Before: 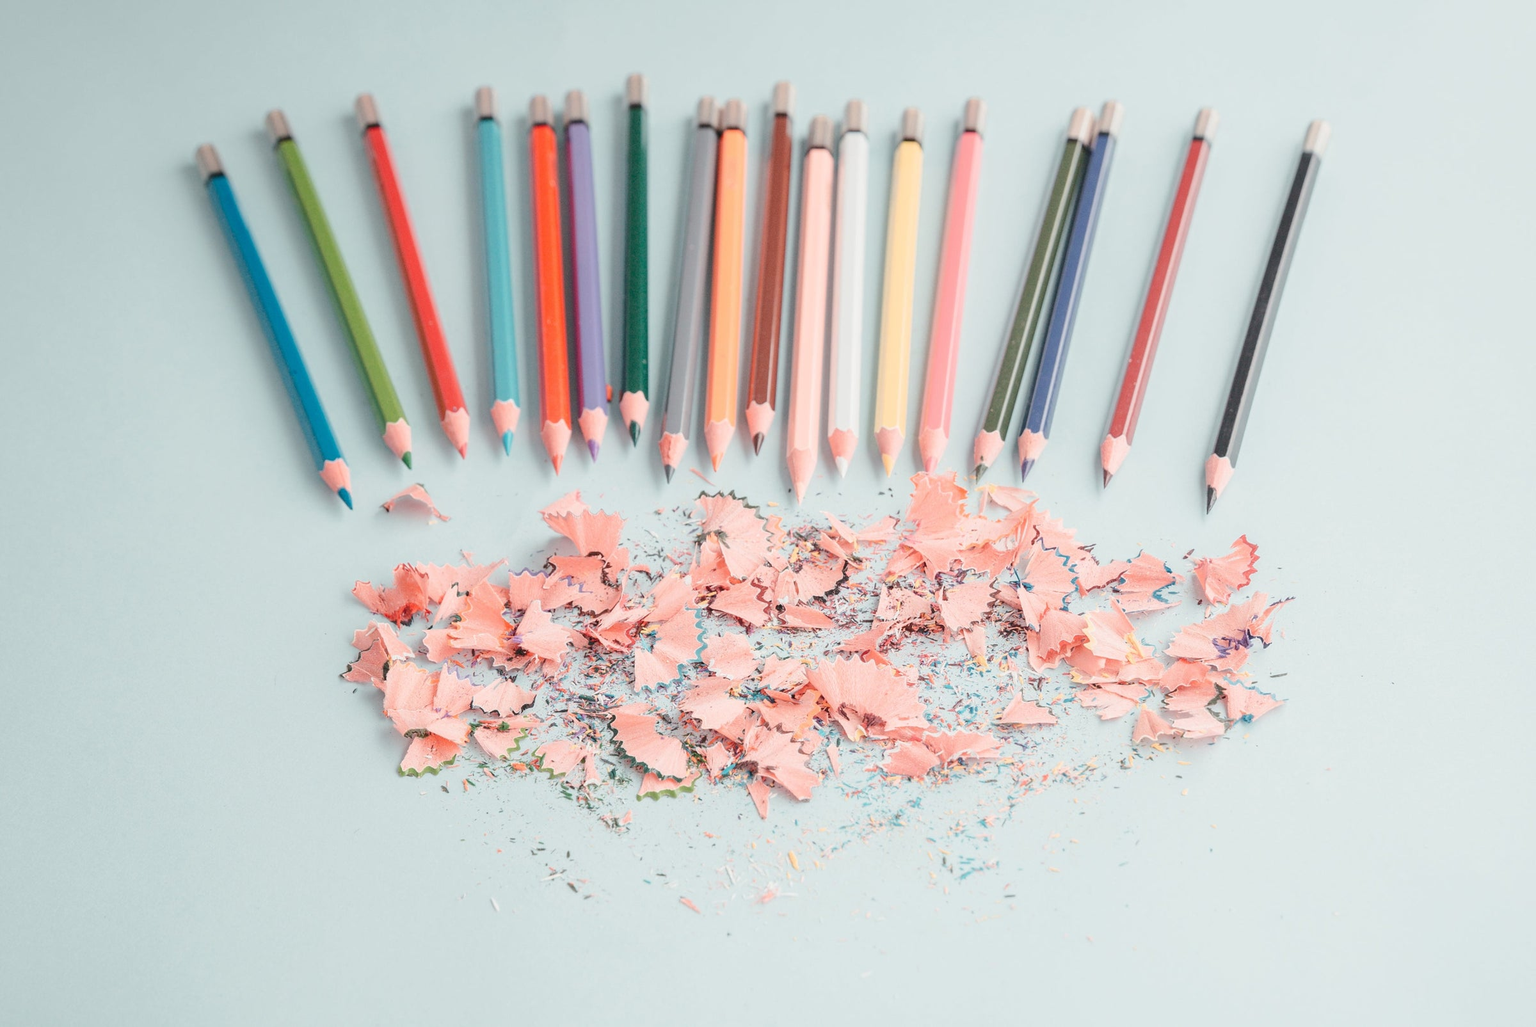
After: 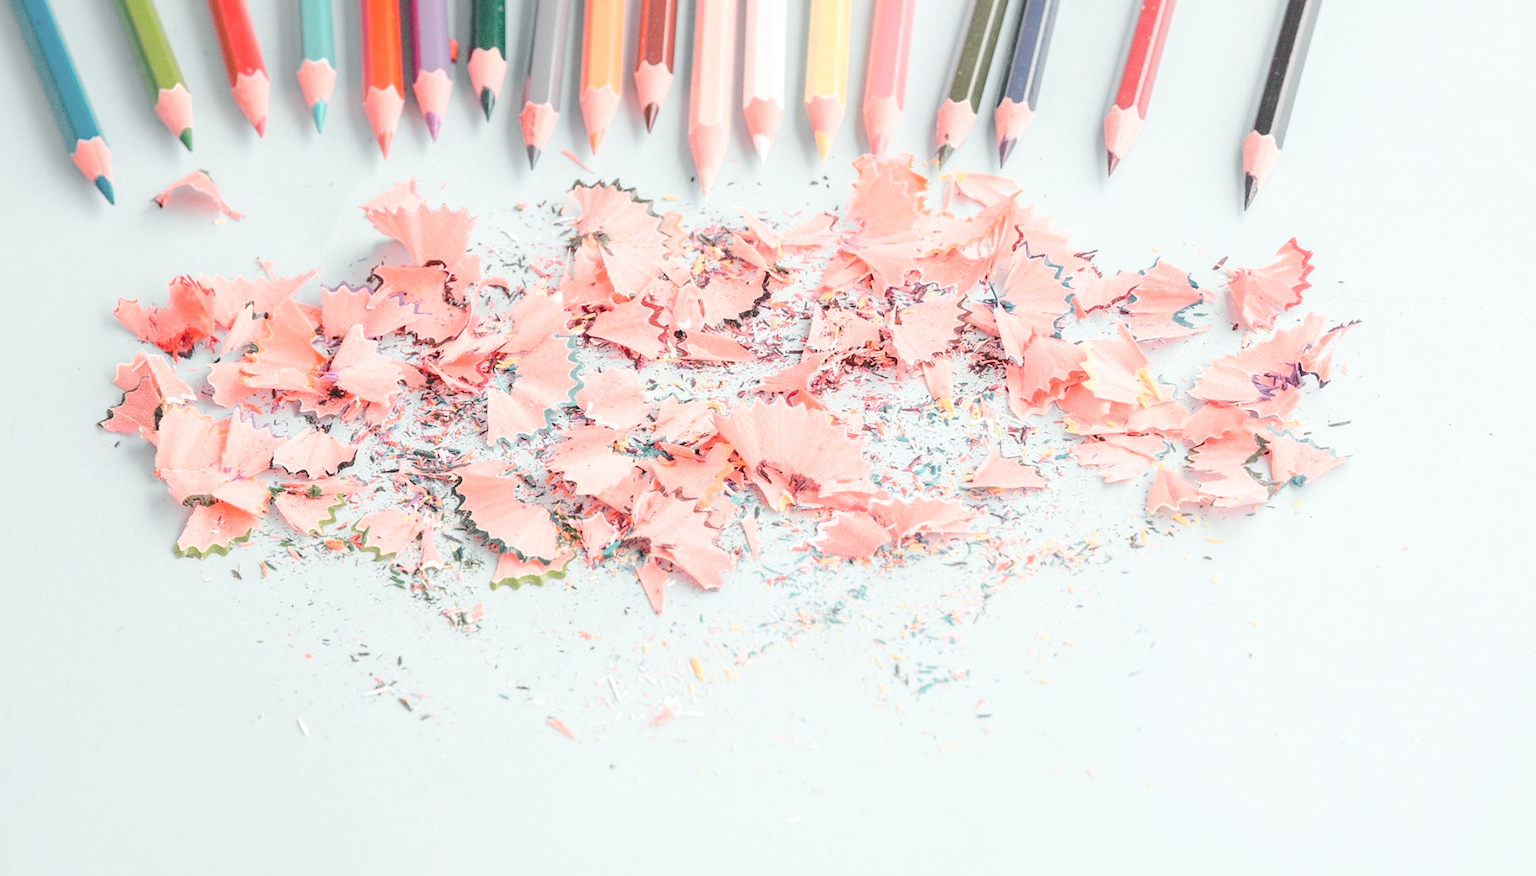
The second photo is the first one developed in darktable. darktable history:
crop and rotate: left 17.348%, top 34.608%, right 7.031%, bottom 0.863%
exposure: black level correction 0, exposure 0.396 EV, compensate exposure bias true, compensate highlight preservation false
tone curve: curves: ch0 [(0, 0.013) (0.036, 0.035) (0.274, 0.288) (0.504, 0.536) (0.844, 0.84) (1, 0.97)]; ch1 [(0, 0) (0.389, 0.403) (0.462, 0.48) (0.499, 0.5) (0.522, 0.534) (0.567, 0.588) (0.626, 0.645) (0.749, 0.781) (1, 1)]; ch2 [(0, 0) (0.457, 0.486) (0.5, 0.501) (0.533, 0.539) (0.599, 0.6) (0.704, 0.732) (1, 1)], color space Lab, independent channels, preserve colors none
